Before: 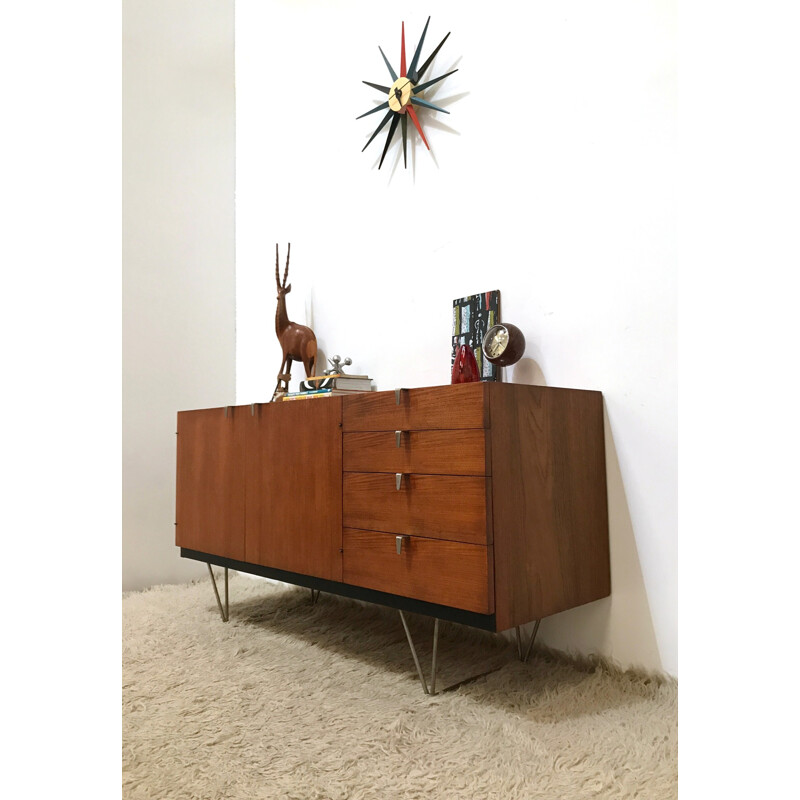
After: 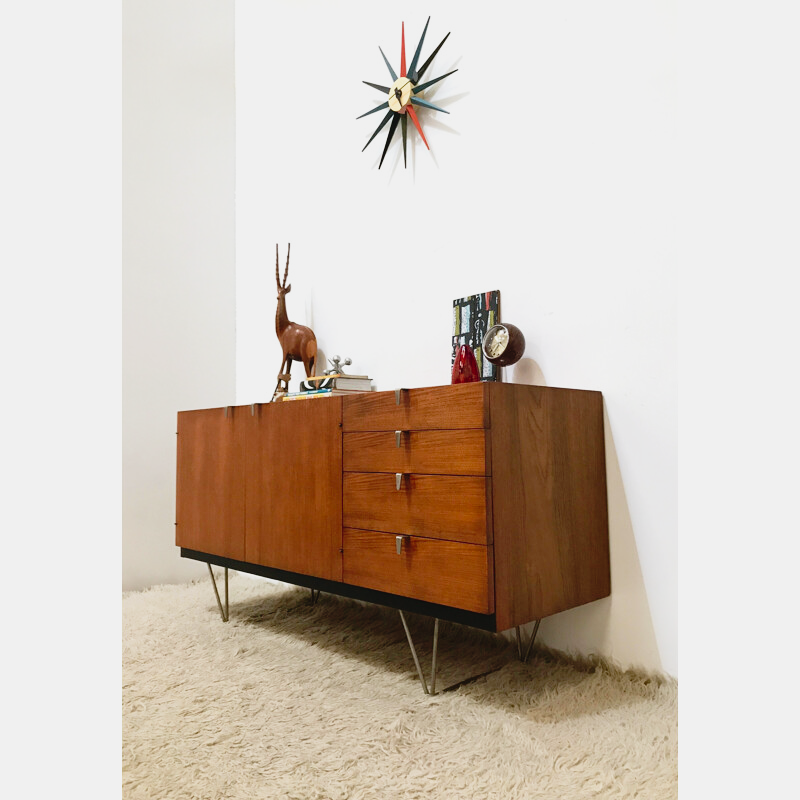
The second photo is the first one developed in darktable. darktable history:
tone curve: curves: ch0 [(0, 0.022) (0.114, 0.088) (0.282, 0.316) (0.446, 0.511) (0.613, 0.693) (0.786, 0.843) (0.999, 0.949)]; ch1 [(0, 0) (0.395, 0.343) (0.463, 0.427) (0.486, 0.474) (0.503, 0.5) (0.535, 0.522) (0.555, 0.546) (0.594, 0.614) (0.755, 0.793) (1, 1)]; ch2 [(0, 0) (0.369, 0.388) (0.449, 0.431) (0.501, 0.5) (0.528, 0.517) (0.561, 0.59) (0.612, 0.646) (0.697, 0.721) (1, 1)], preserve colors none
